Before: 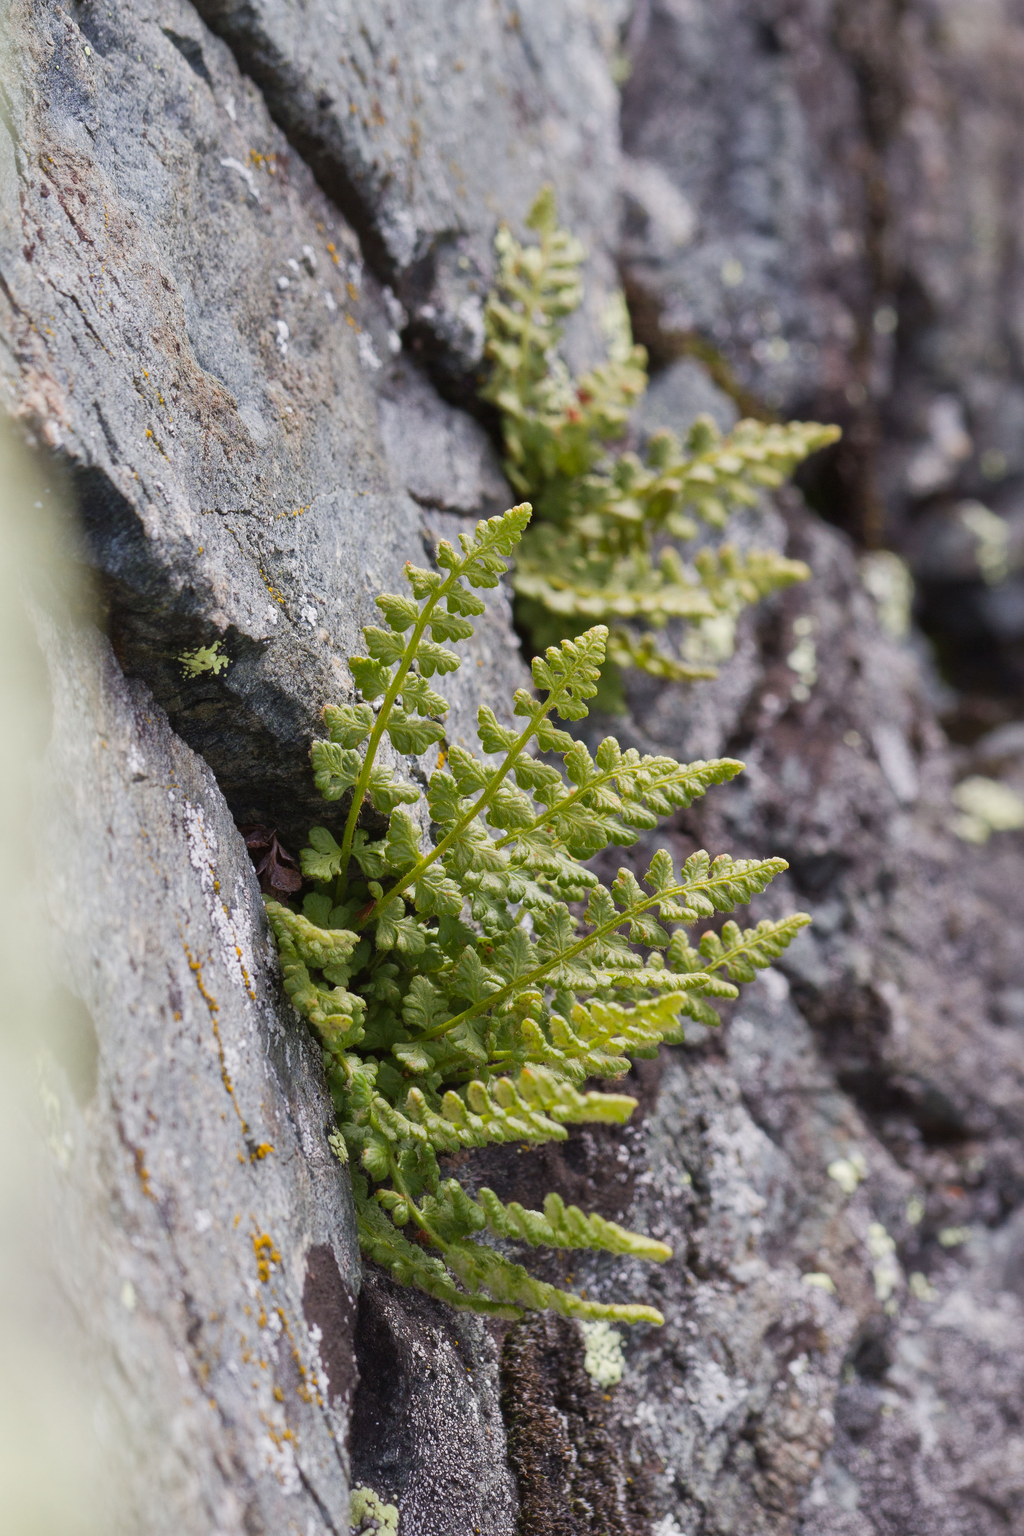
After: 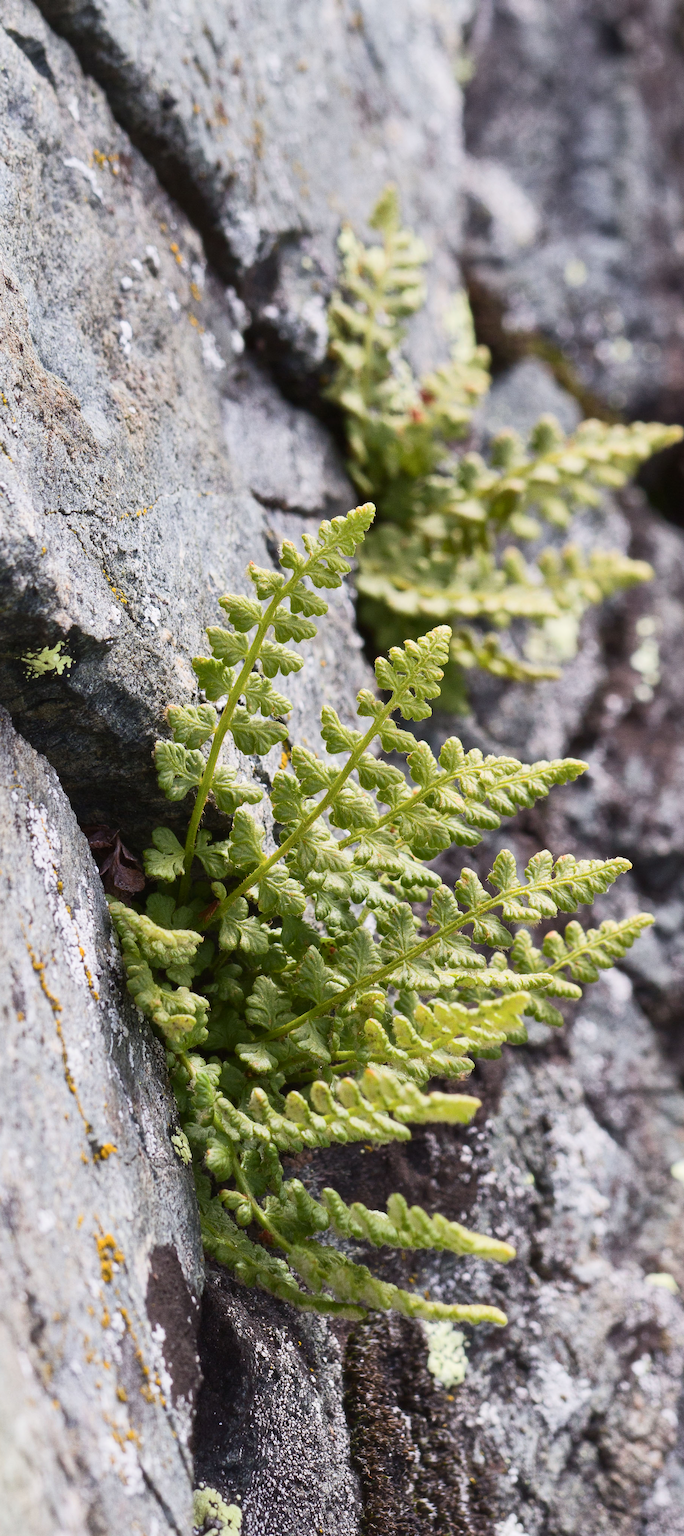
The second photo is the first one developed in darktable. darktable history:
contrast brightness saturation: contrast 0.244, brightness 0.089
crop: left 15.371%, right 17.737%
